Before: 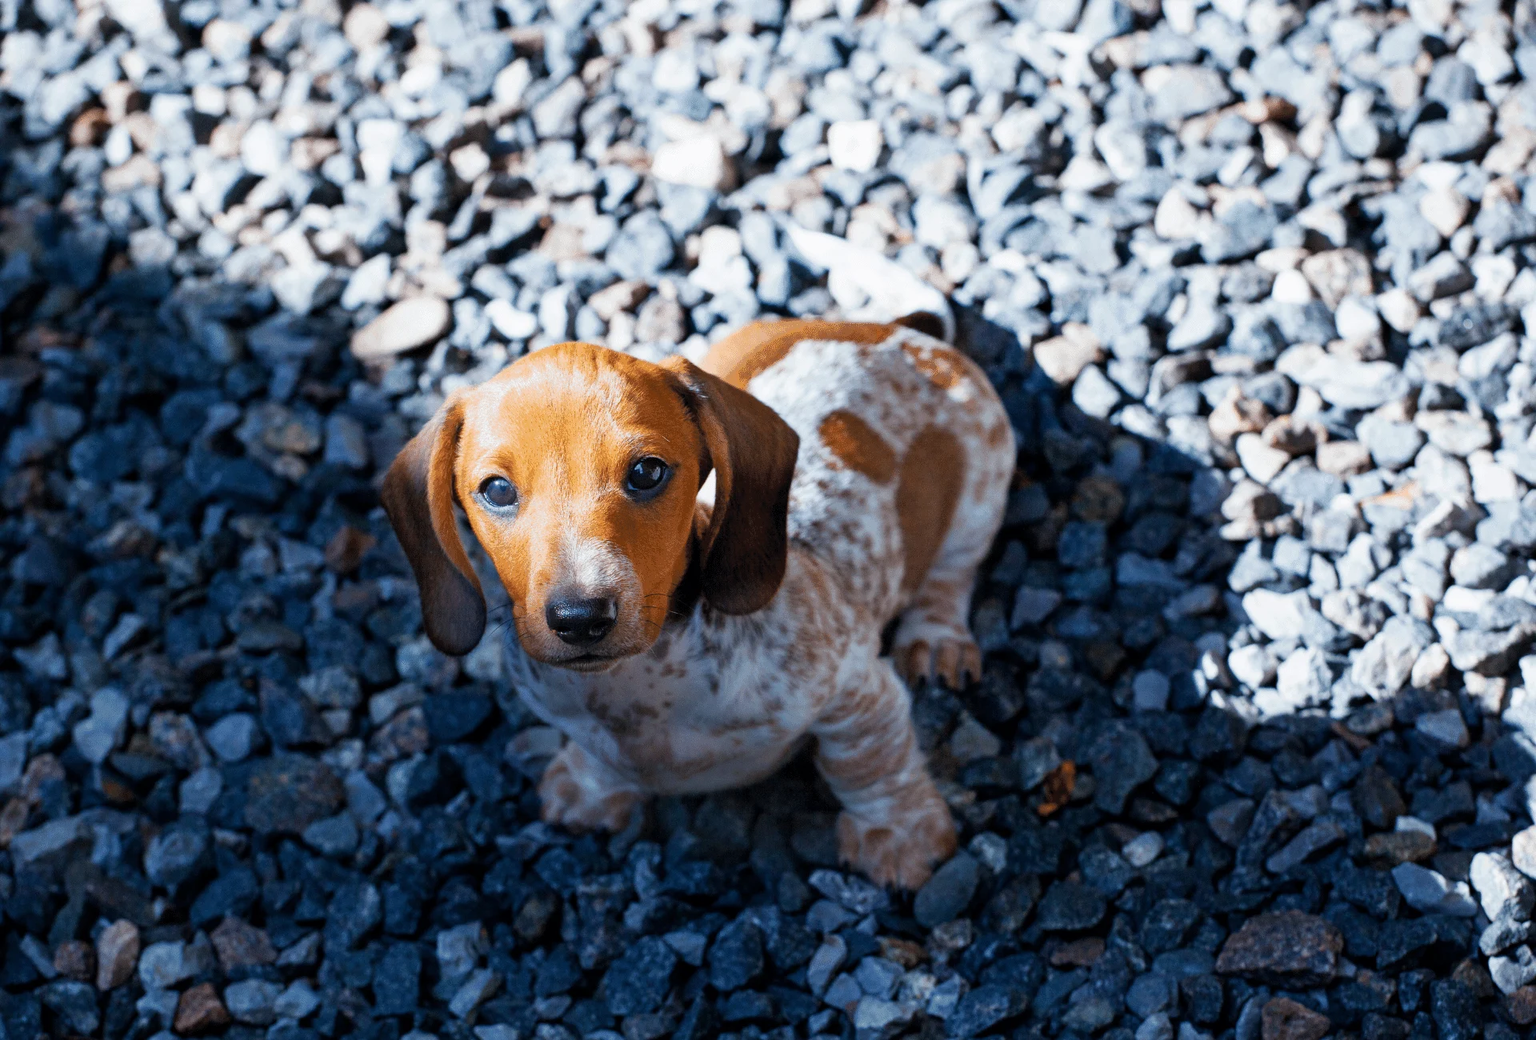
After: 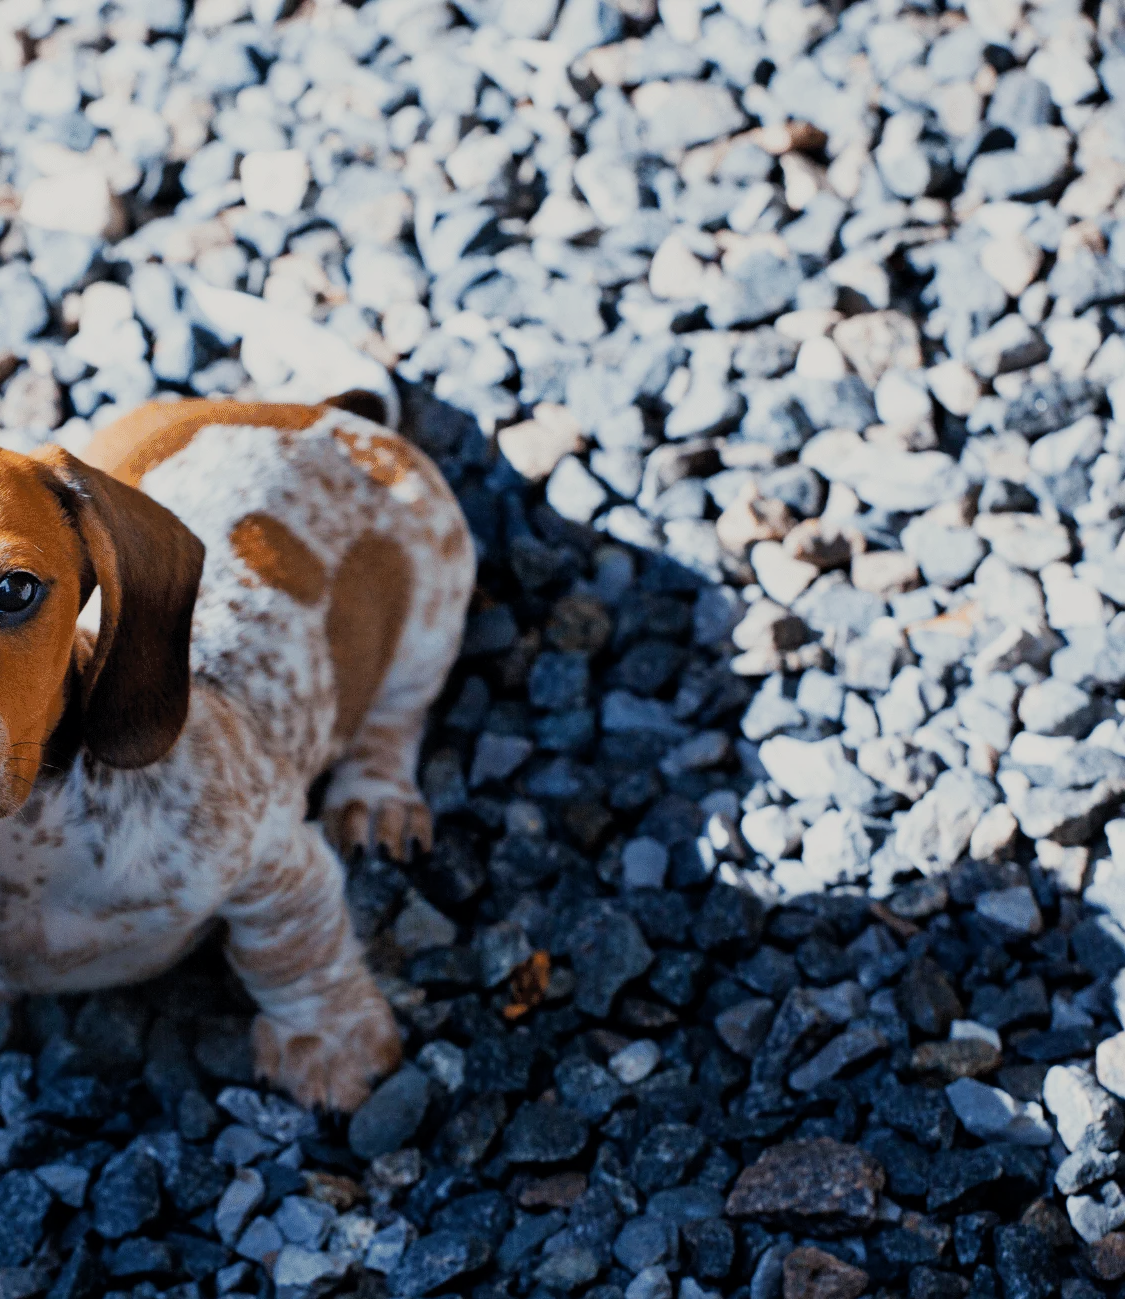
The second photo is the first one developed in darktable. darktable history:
color correction: highlights b* 3
exposure: exposure 0.2 EV, compensate highlight preservation false
crop: left 41.402%
filmic rgb: black relative exposure -16 EV, white relative exposure 4.97 EV, hardness 6.25
